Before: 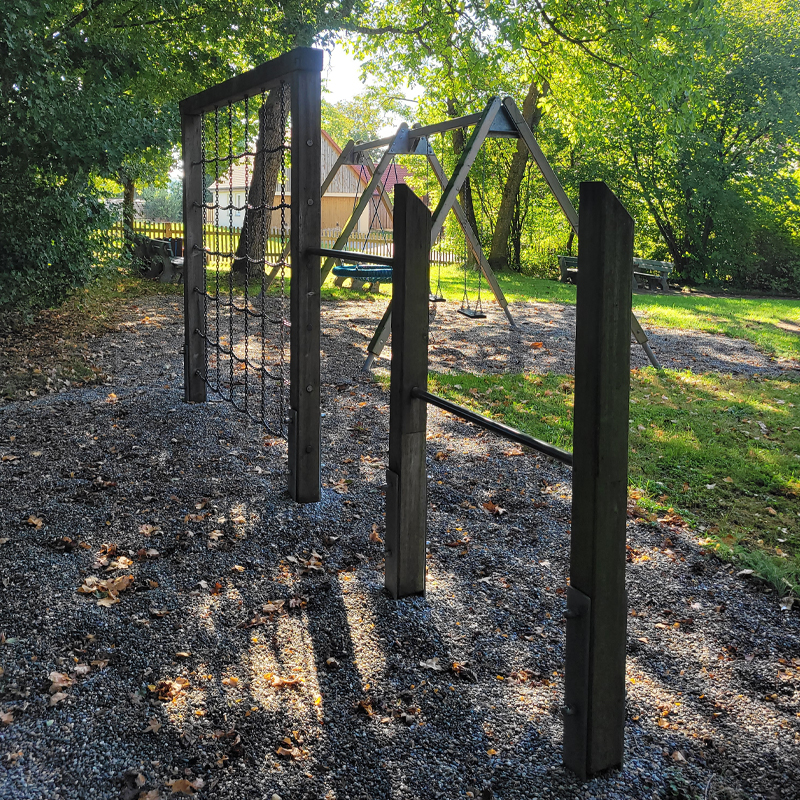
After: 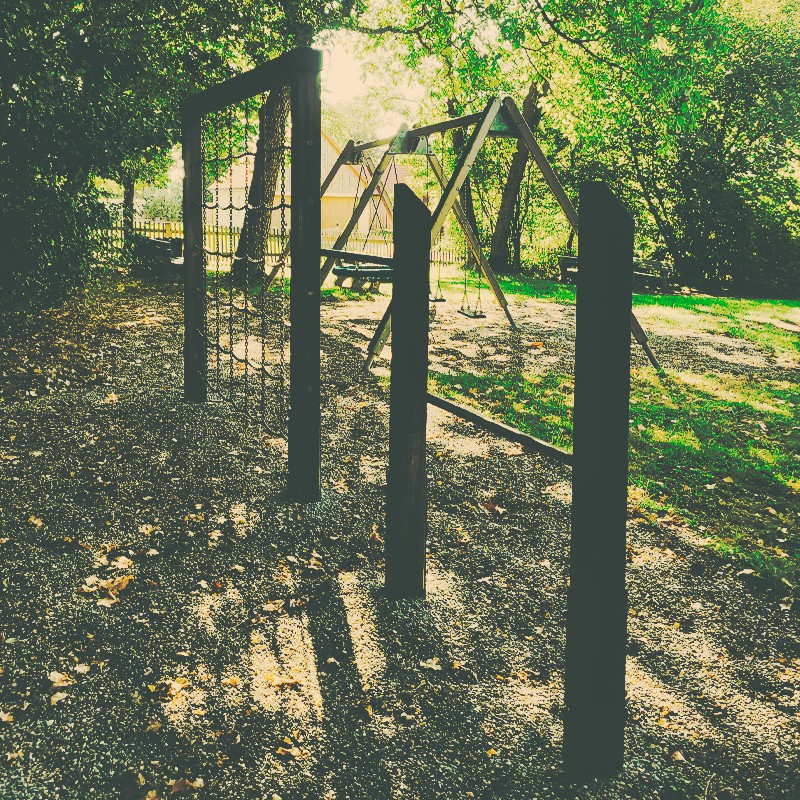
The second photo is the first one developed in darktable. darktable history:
tone curve: curves: ch0 [(0, 0) (0.003, 0.002) (0.011, 0.01) (0.025, 0.022) (0.044, 0.039) (0.069, 0.06) (0.1, 0.087) (0.136, 0.118) (0.177, 0.154) (0.224, 0.195) (0.277, 0.241) (0.335, 0.292) (0.399, 0.347) (0.468, 0.408) (0.543, 0.68) (0.623, 0.737) (0.709, 0.797) (0.801, 0.861) (0.898, 0.928) (1, 1)], preserve colors none
color look up table: target L [85.63, 85.12, 83.13, 81.5, 75.81, 70.56, 63.93, 51.4, 44.04, 35.92, 32.33, 31.07, 200, 81.52, 81.5, 75.95, 68.77, 73.59, 62.99, 61.44, 60.26, 59.66, 49.07, 36.05, 31.93, 30.54, 85.45, 85.22, 80.31, 80.23, 78.3, 73.53, 80.73, 74.28, 75.45, 75.04, 57.52, 46.74, 38.74, 37.39, 42.17, 33.12, 29.99, 81.47, 81.9, 70.21, 58.55, 42.86, 30.86], target a [4.651, 2.211, -5.47, -7.875, -9.397, -21.24, -57.4, -36.24, -9.021, -12.1, -13.41, -6.202, 0, 6.485, 8.336, 18.72, 5.231, 27.95, 31.35, 16.14, 50.06, 43.43, 36.62, -0.789, 1.848, -4.471, 7.063, 7.646, 12.61, 6.282, 1.401, -0.695, 11.53, 10.65, 2.082, 10.96, 18.11, 5.754, 31.31, -3.739, 17.61, 2.632, -4.958, -14.89, -4.017, -26.79, -15.81, -20.96, -7.254], target b [27.5, 31.9, 35.57, 30.72, 34.85, 26.36, 44.91, 27.68, 21.75, 5.615, 4.137, 2.484, 0, 40.99, 31.82, 57.72, 52.99, 40.25, 45.37, 32.61, 24.19, 43.58, 24.15, 4.839, 3.945, 1.095, 25.77, 24.95, 27.19, 26.86, 19.75, 26.85, 23.5, 23.48, 12.97, 19.18, 16.11, -10.79, 7.29, -3.848, -23.09, -11.46, -0.373, 23.69, 25.67, 14.46, 0.075, -1.541, 1.501], num patches 49
